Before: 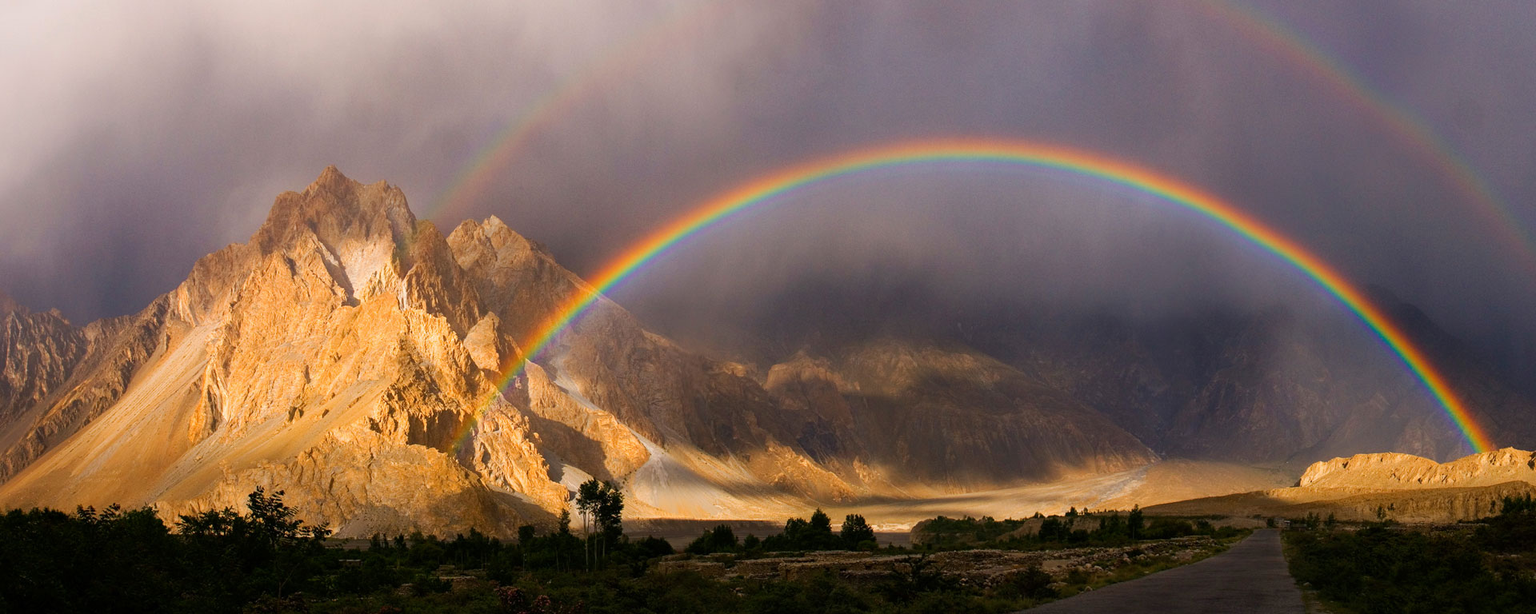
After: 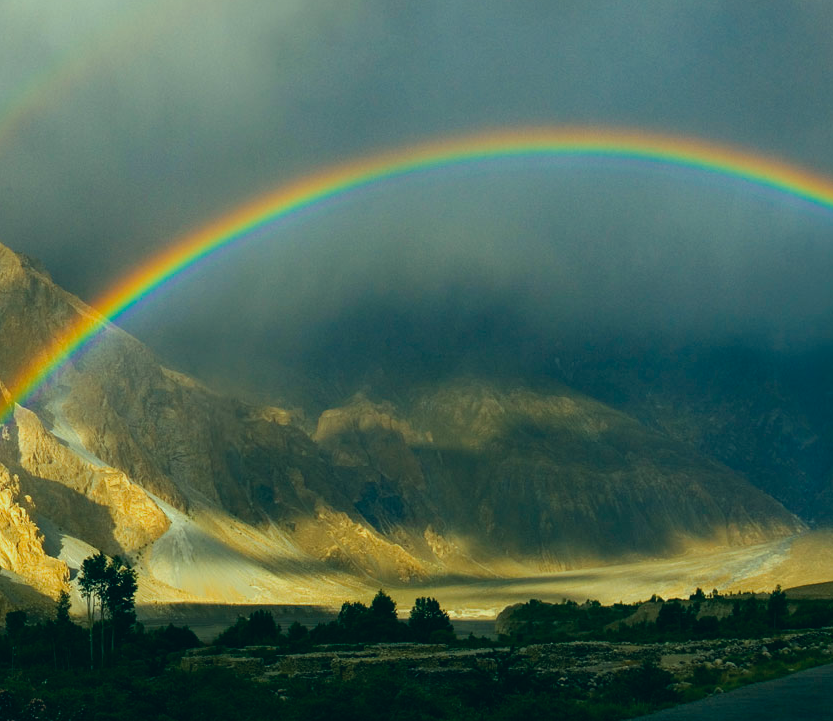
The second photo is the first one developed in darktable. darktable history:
color correction: highlights a* -20.08, highlights b* 9.8, shadows a* -20.4, shadows b* -10.76
crop: left 33.452%, top 6.025%, right 23.155%
